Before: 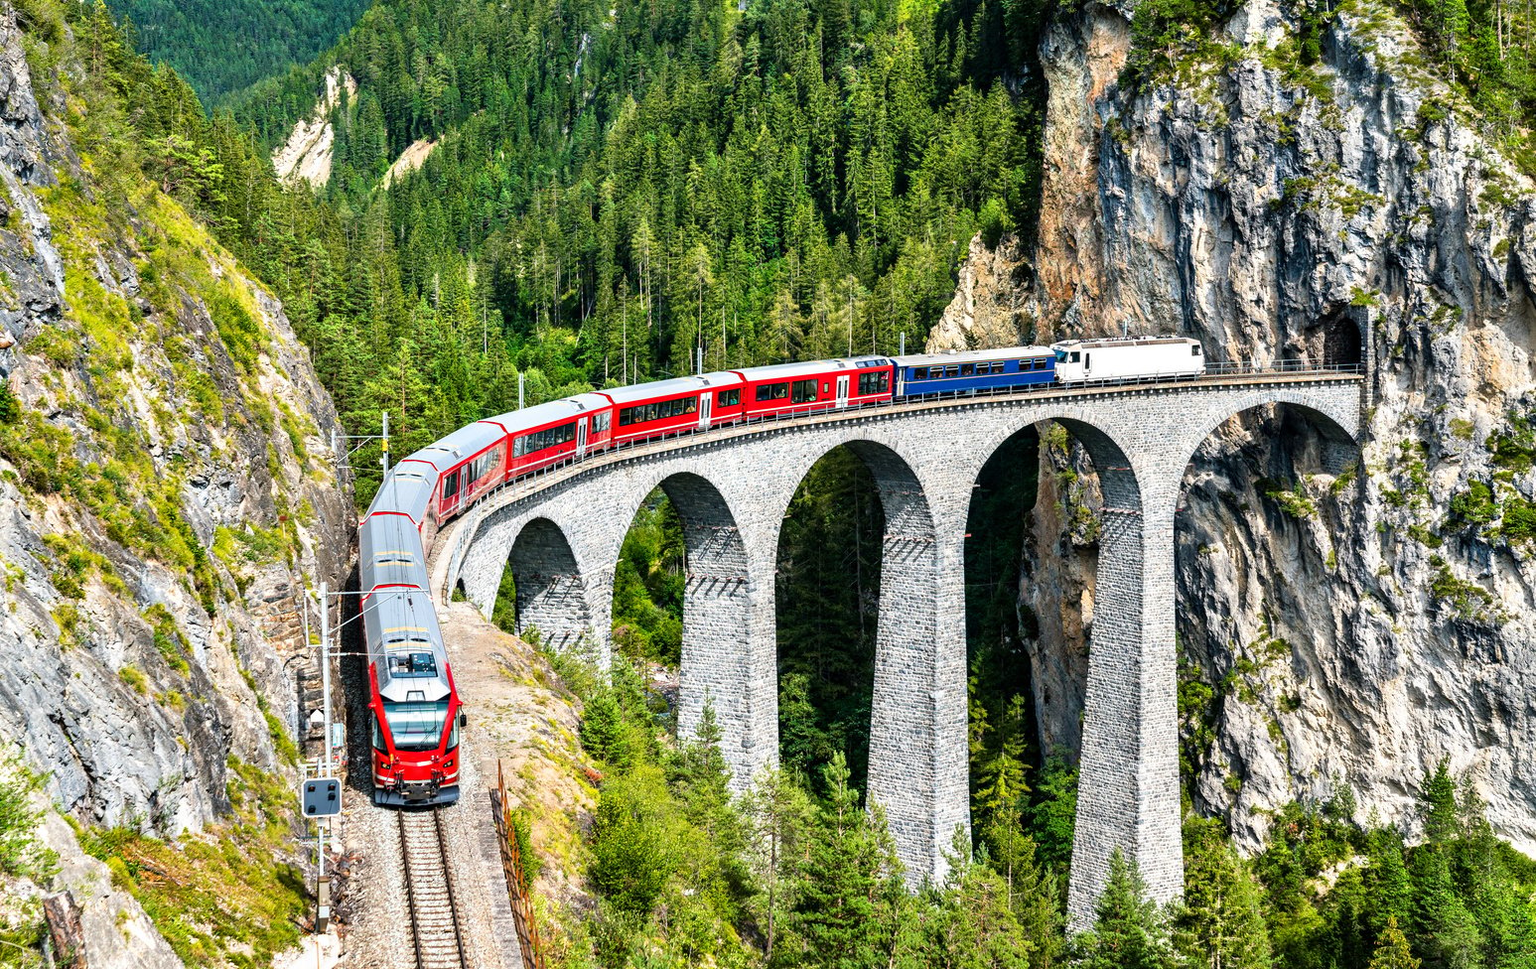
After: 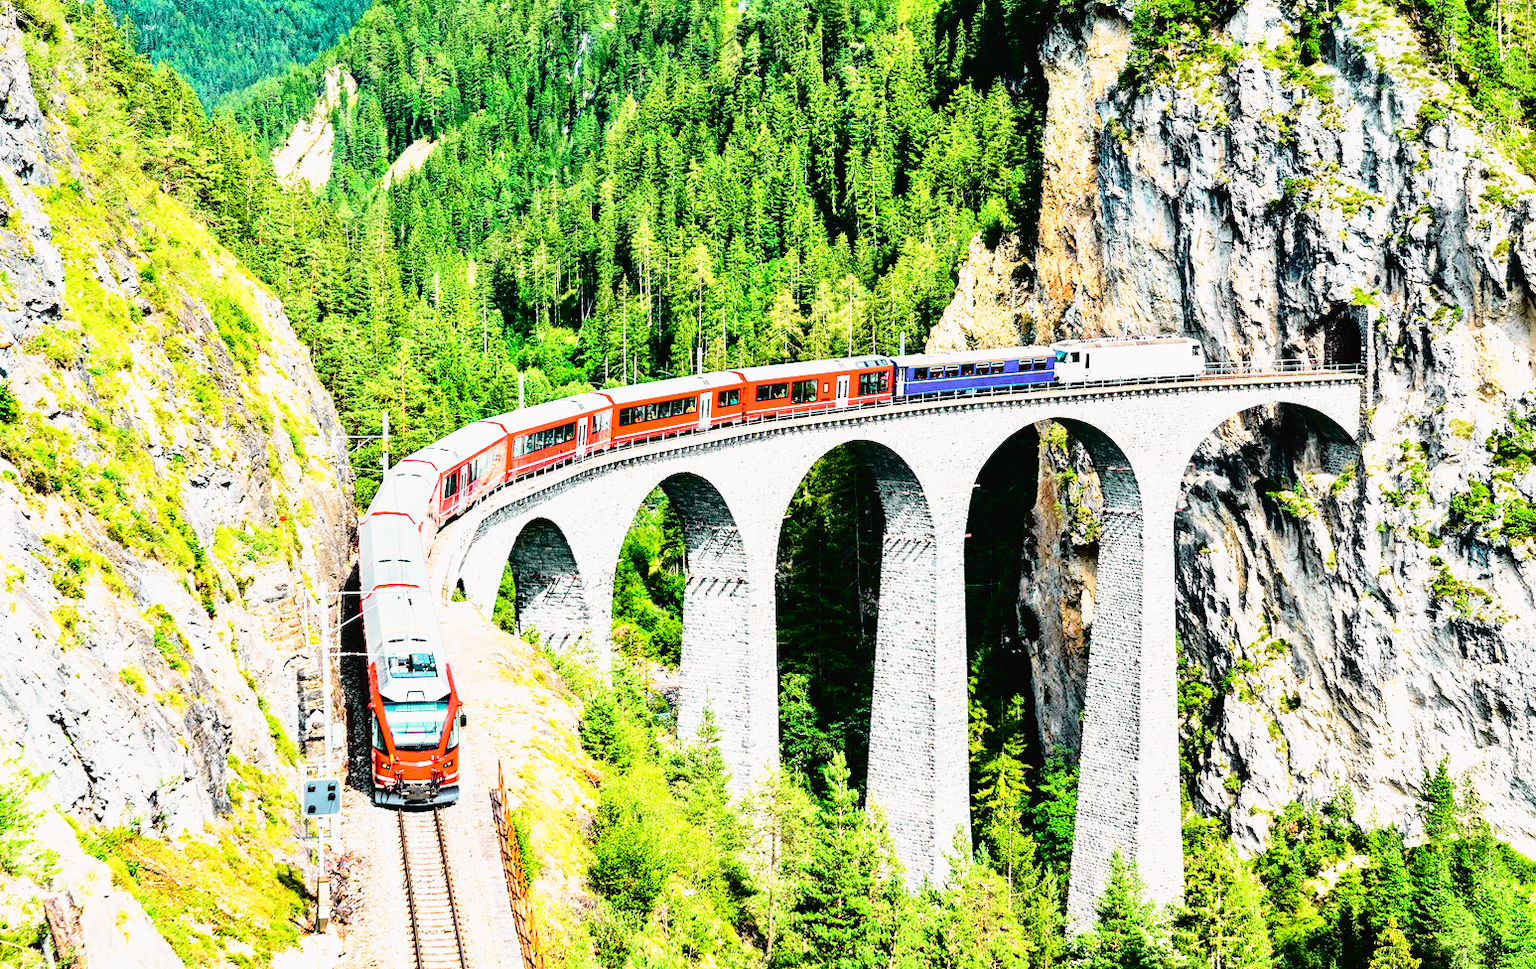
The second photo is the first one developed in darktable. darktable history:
base curve: curves: ch0 [(0, 0) (0.012, 0.01) (0.073, 0.168) (0.31, 0.711) (0.645, 0.957) (1, 1)], preserve colors none
tone curve: curves: ch0 [(0, 0.014) (0.17, 0.099) (0.392, 0.438) (0.725, 0.828) (0.872, 0.918) (1, 0.981)]; ch1 [(0, 0) (0.402, 0.36) (0.489, 0.491) (0.5, 0.503) (0.515, 0.52) (0.545, 0.572) (0.615, 0.662) (0.701, 0.725) (1, 1)]; ch2 [(0, 0) (0.42, 0.458) (0.485, 0.499) (0.503, 0.503) (0.531, 0.542) (0.561, 0.594) (0.644, 0.694) (0.717, 0.753) (1, 0.991)], color space Lab, independent channels
